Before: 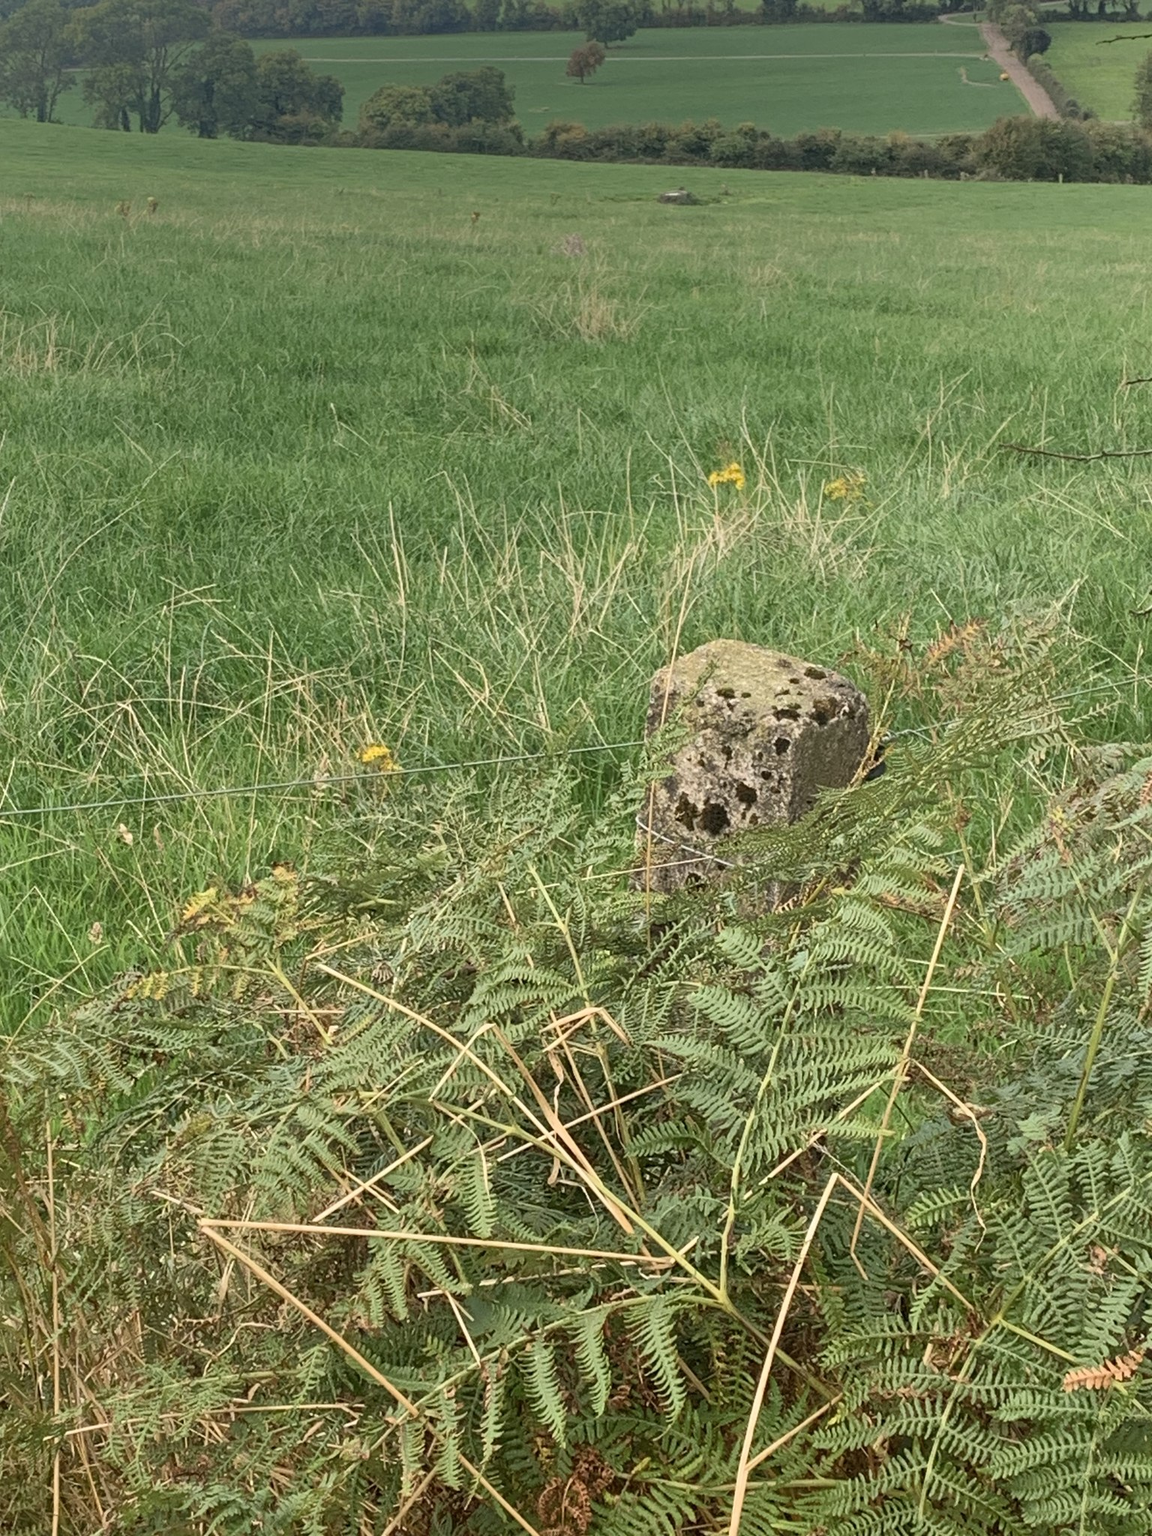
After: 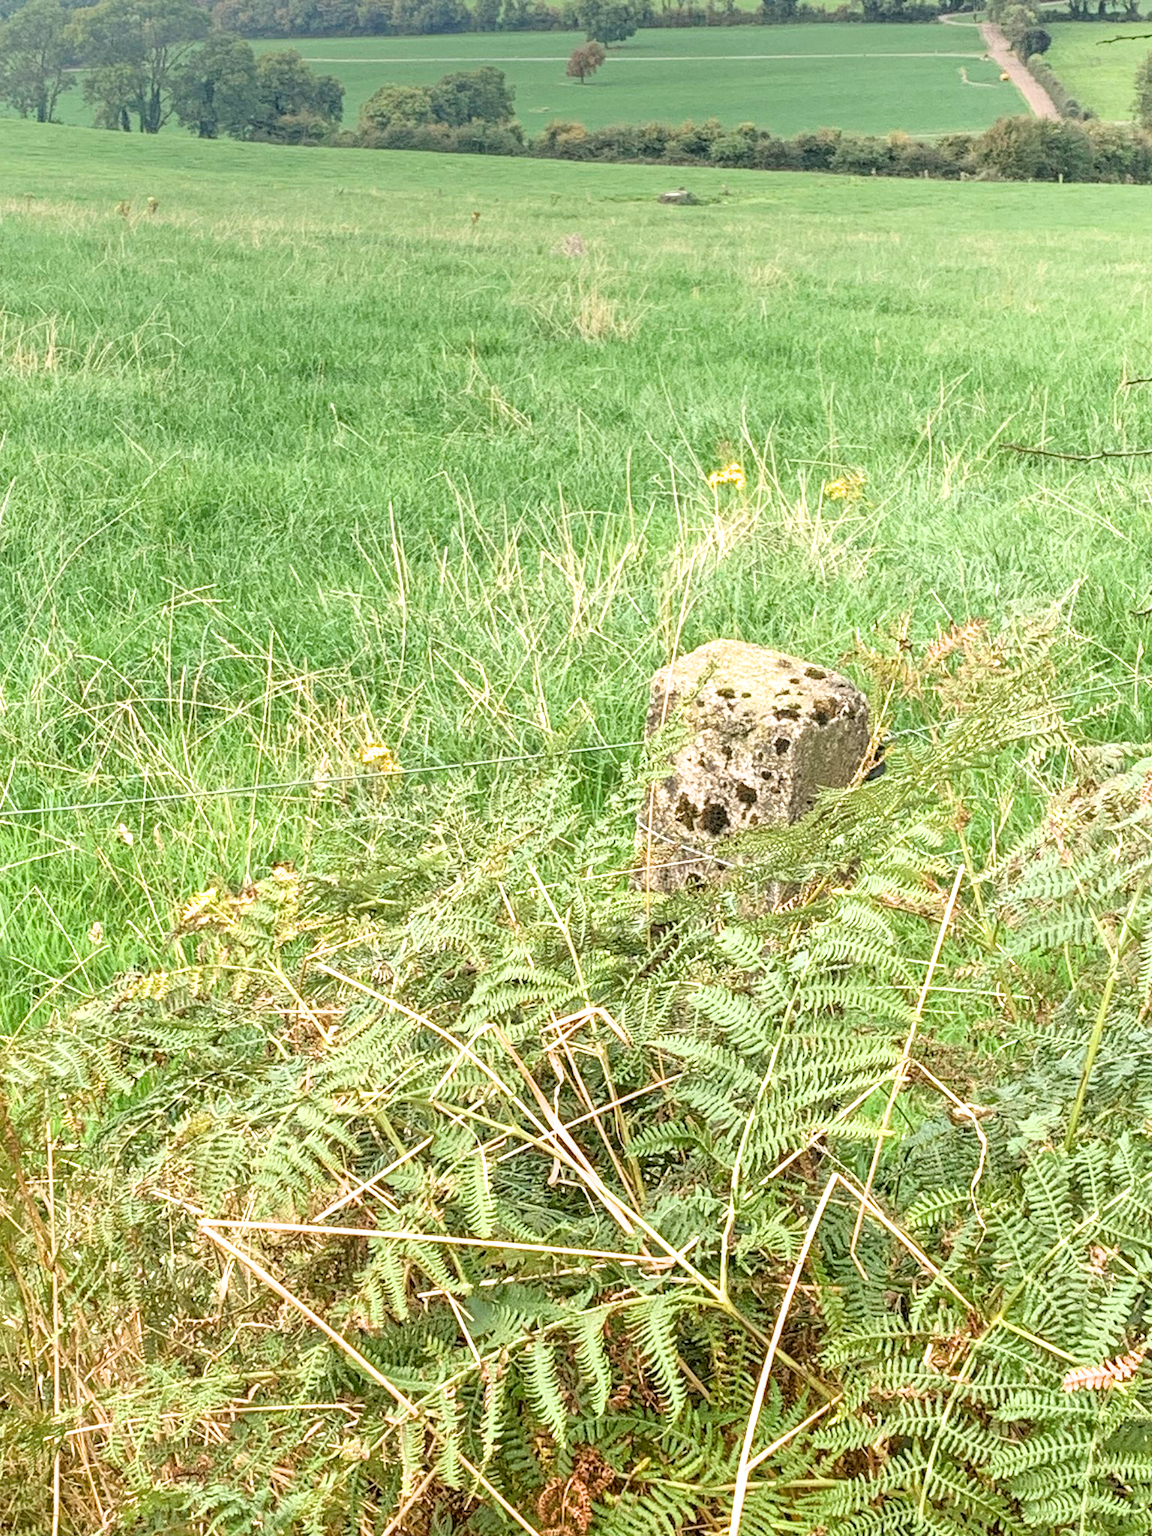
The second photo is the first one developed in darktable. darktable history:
exposure: black level correction 0.001, exposure 1.398 EV, compensate exposure bias true, compensate highlight preservation false
local contrast: on, module defaults
filmic rgb: black relative exposure -5.83 EV, white relative exposure 3.4 EV, hardness 3.68
